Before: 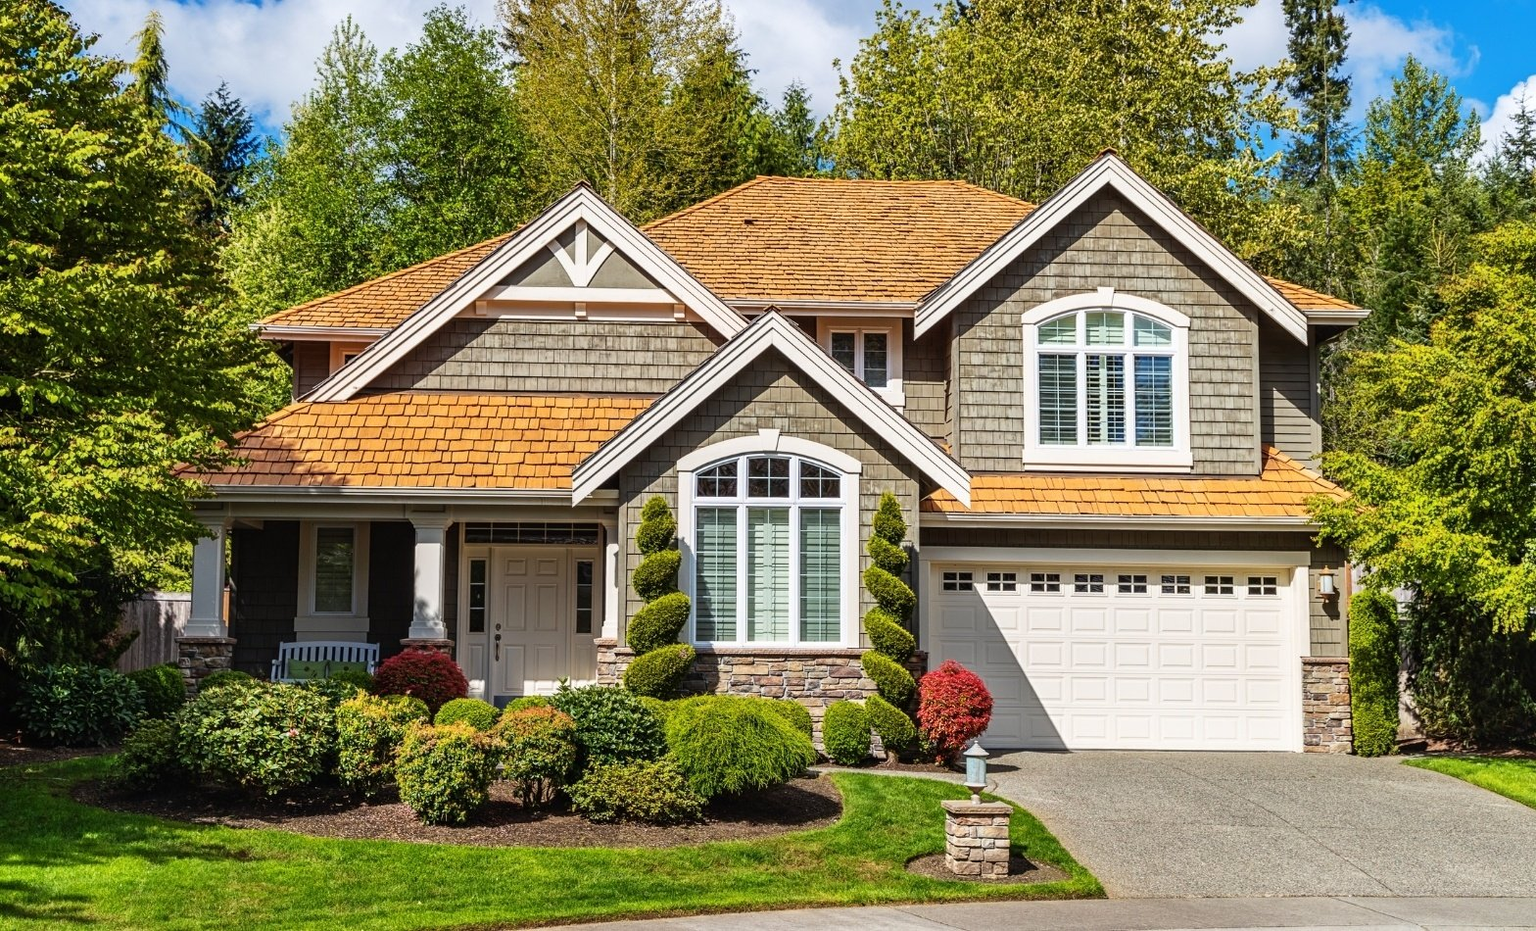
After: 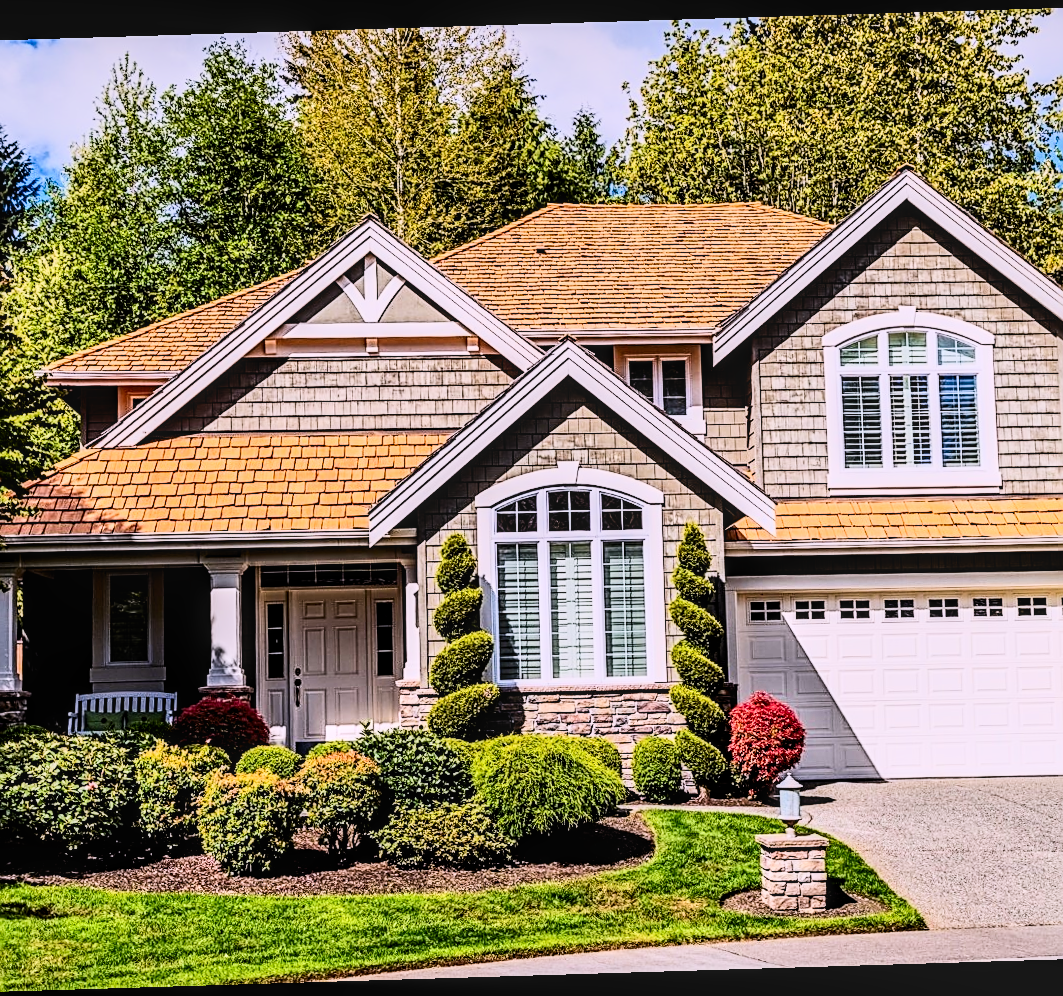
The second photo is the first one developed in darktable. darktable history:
tone equalizer: on, module defaults
local contrast: detail 130%
filmic rgb: black relative exposure -4.14 EV, white relative exposure 5.1 EV, hardness 2.11, contrast 1.165
crop and rotate: left 14.436%, right 18.898%
contrast brightness saturation: contrast 0.4, brightness 0.1, saturation 0.21
white balance: red 1.066, blue 1.119
sharpen: on, module defaults
rotate and perspective: rotation -1.75°, automatic cropping off
